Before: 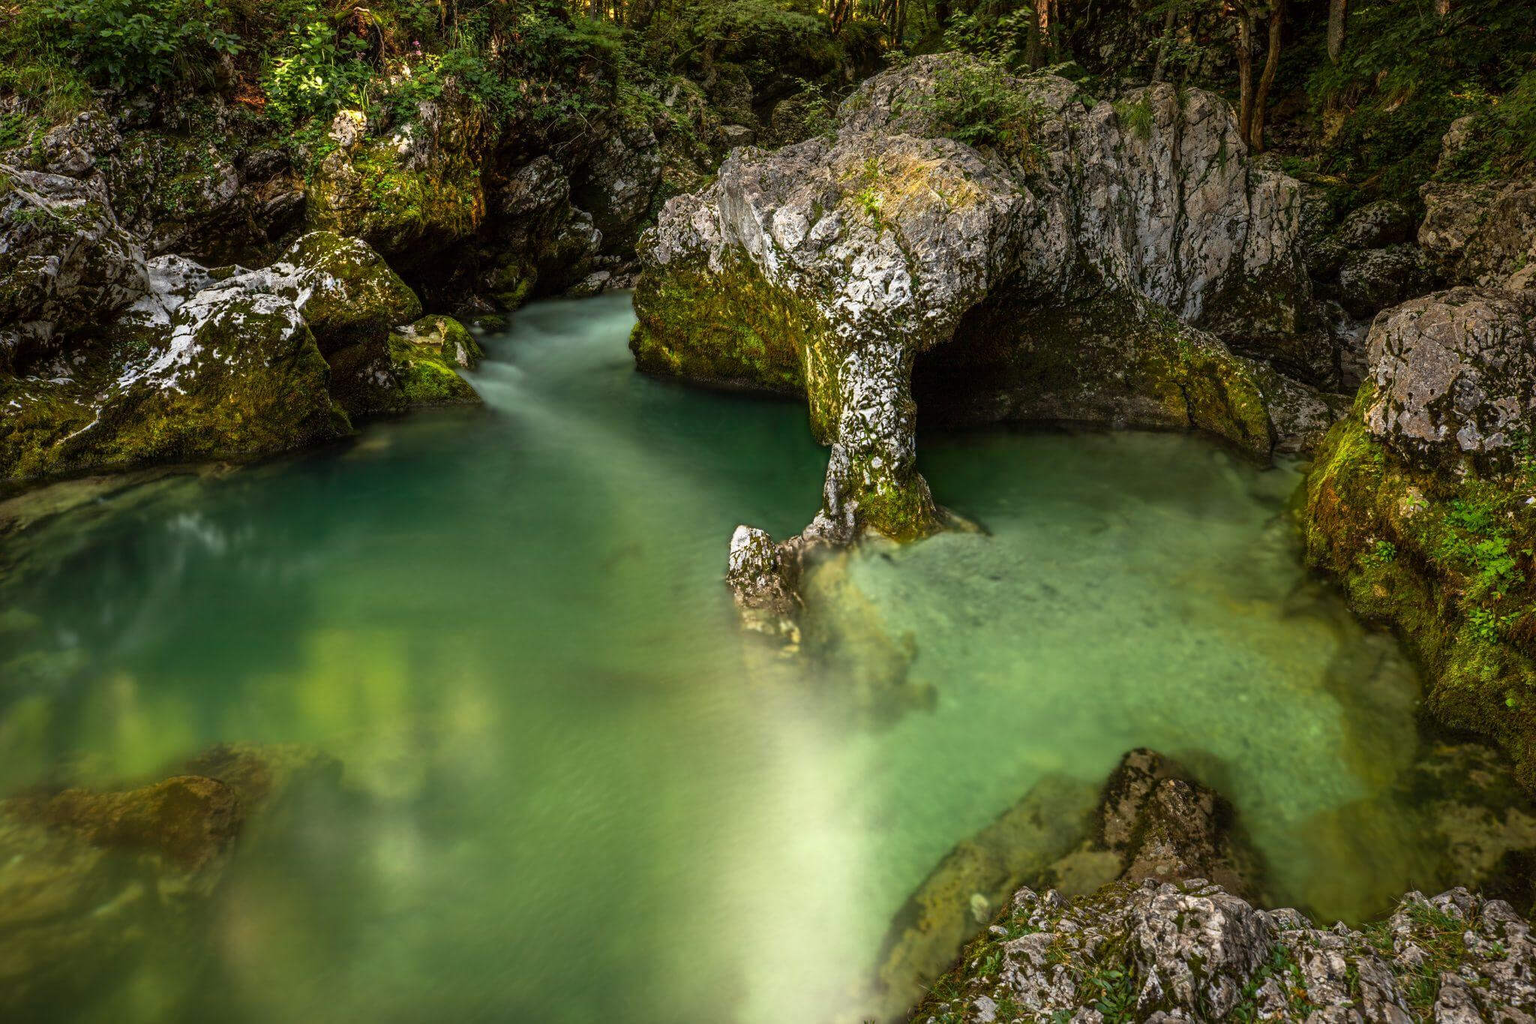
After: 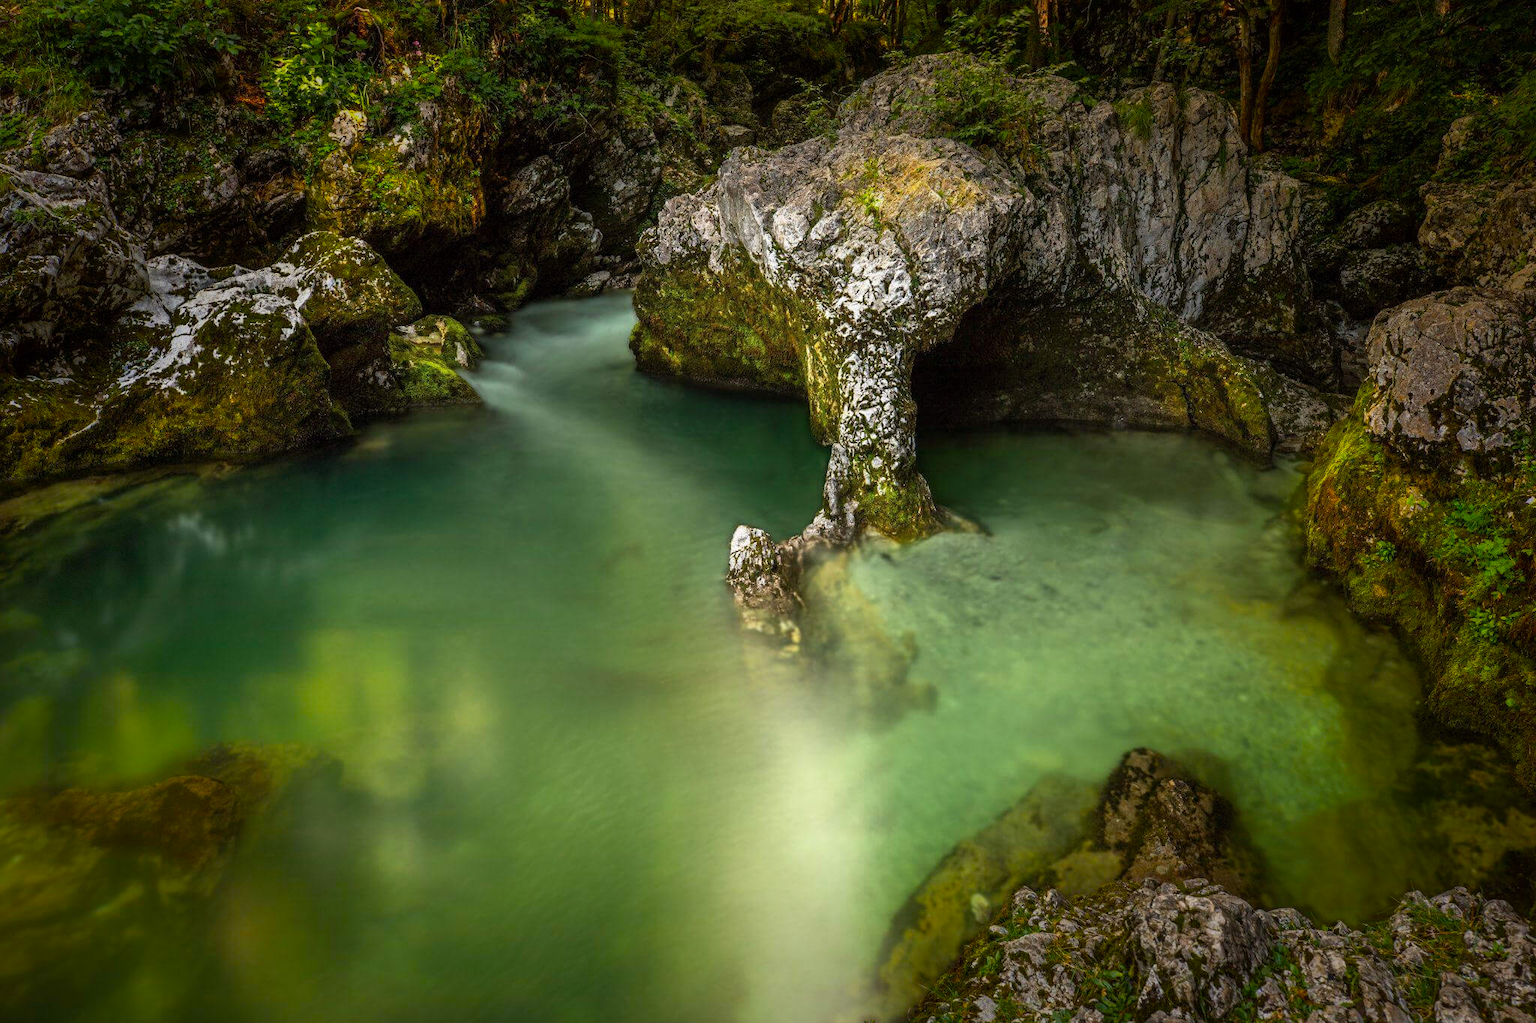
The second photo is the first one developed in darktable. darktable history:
vignetting: fall-off start 48.8%, saturation 0.37, automatic ratio true, width/height ratio 1.286, dithering 8-bit output
